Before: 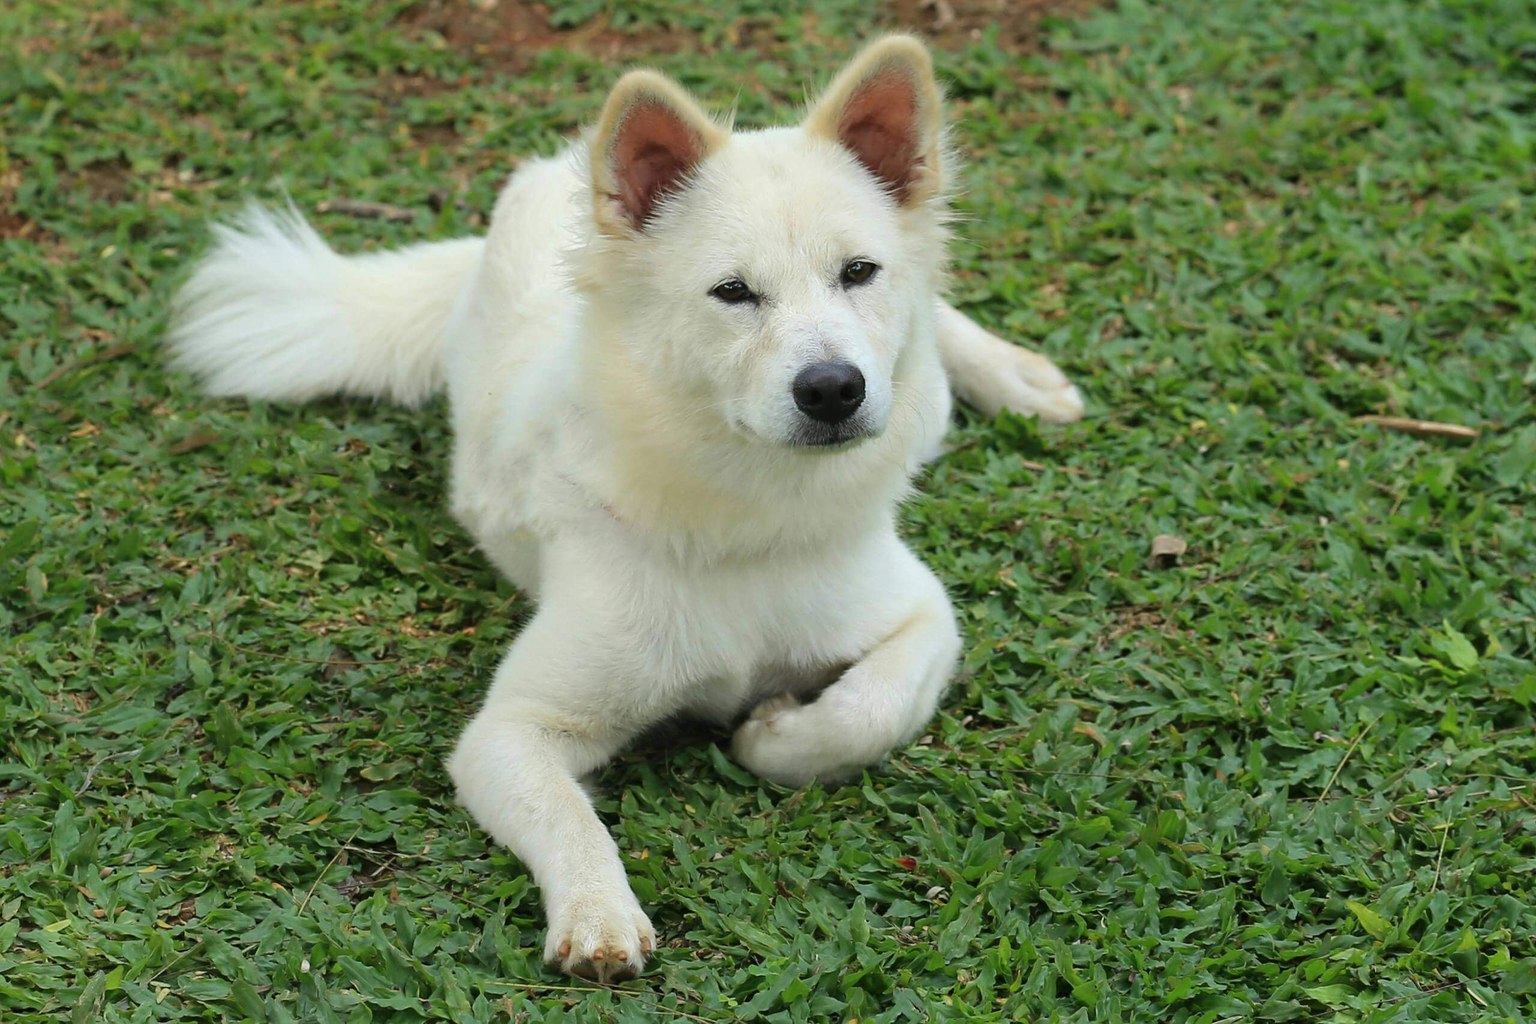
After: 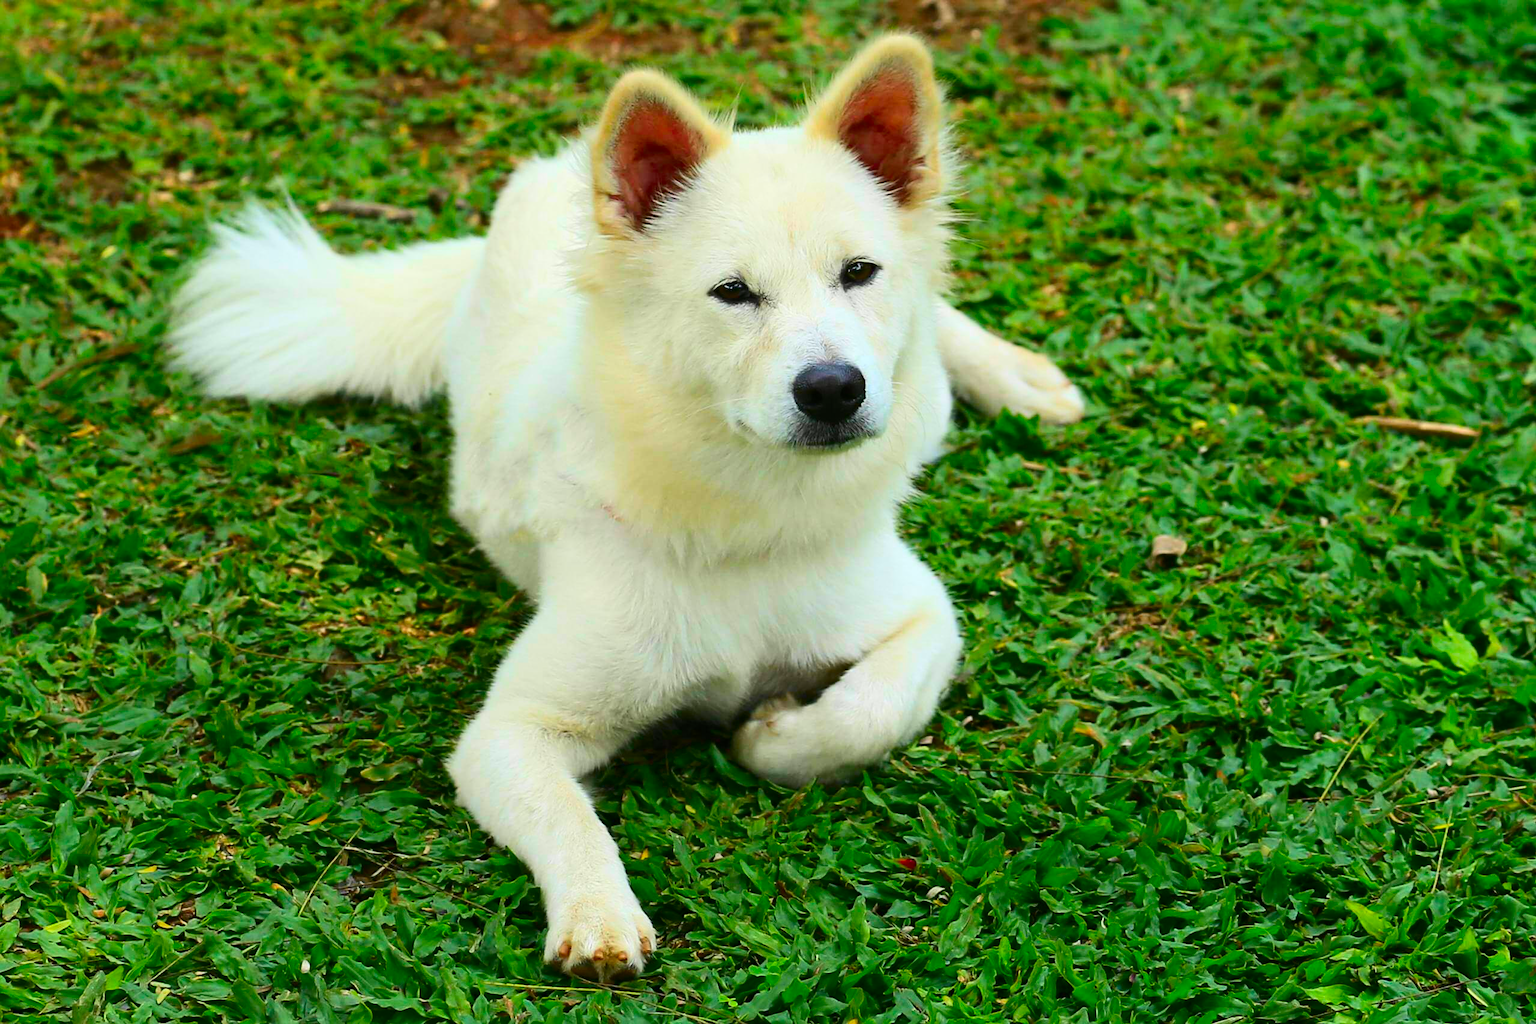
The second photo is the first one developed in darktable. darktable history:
contrast brightness saturation: contrast 0.264, brightness 0.019, saturation 0.864
